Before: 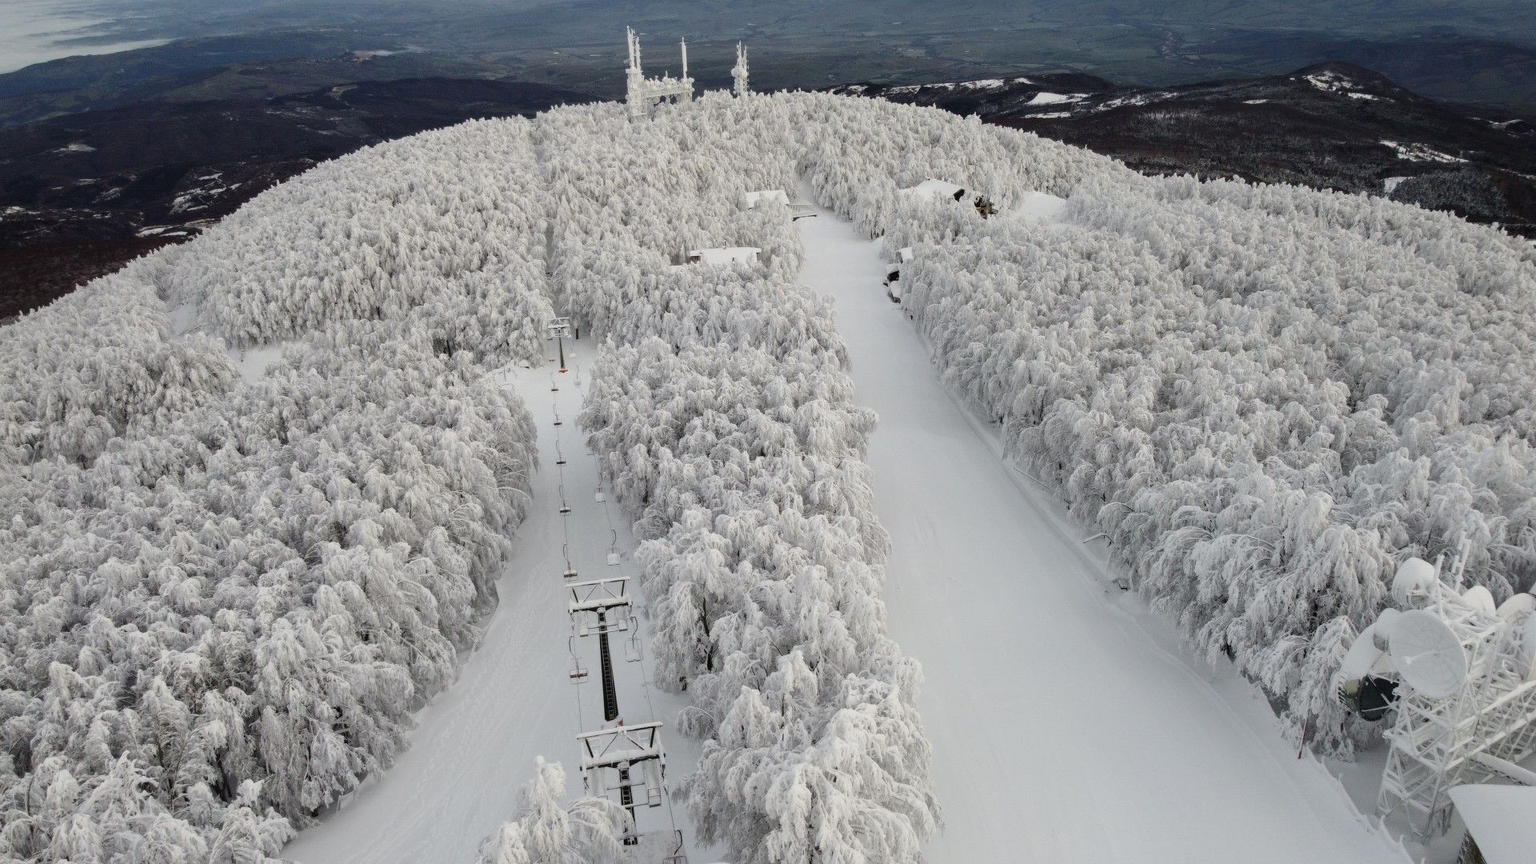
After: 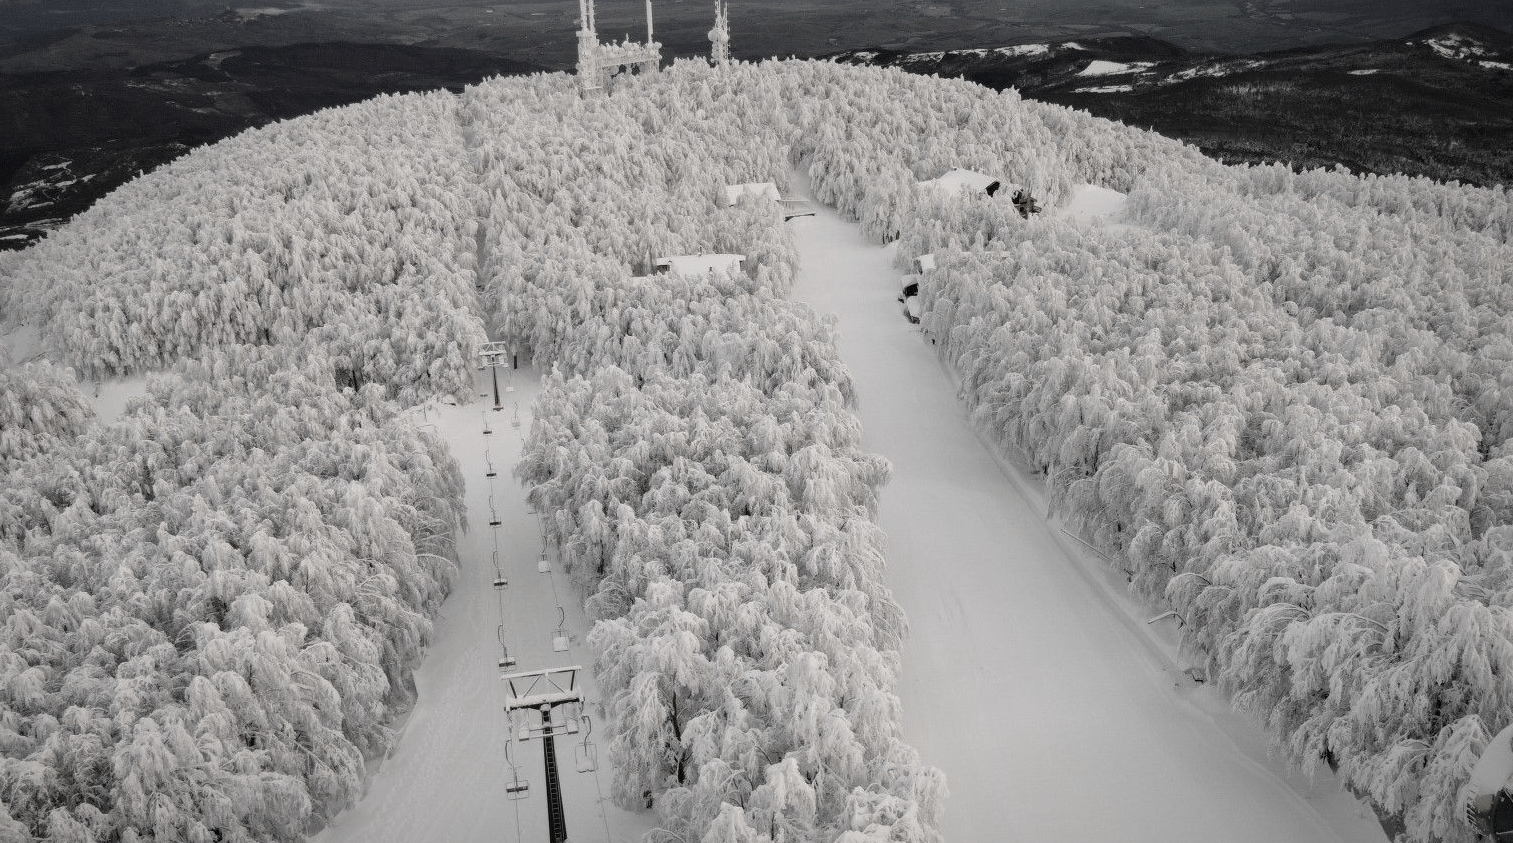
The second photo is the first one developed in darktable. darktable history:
crop and rotate: left 10.77%, top 5.1%, right 10.41%, bottom 16.76%
vignetting: fall-off start 80.87%, fall-off radius 61.59%, brightness -0.384, saturation 0.007, center (0, 0.007), automatic ratio true, width/height ratio 1.418
color zones: curves: ch0 [(0, 0.487) (0.241, 0.395) (0.434, 0.373) (0.658, 0.412) (0.838, 0.487)]; ch1 [(0, 0) (0.053, 0.053) (0.211, 0.202) (0.579, 0.259) (0.781, 0.241)]
color correction: highlights a* 5.59, highlights b* 5.24, saturation 0.68
